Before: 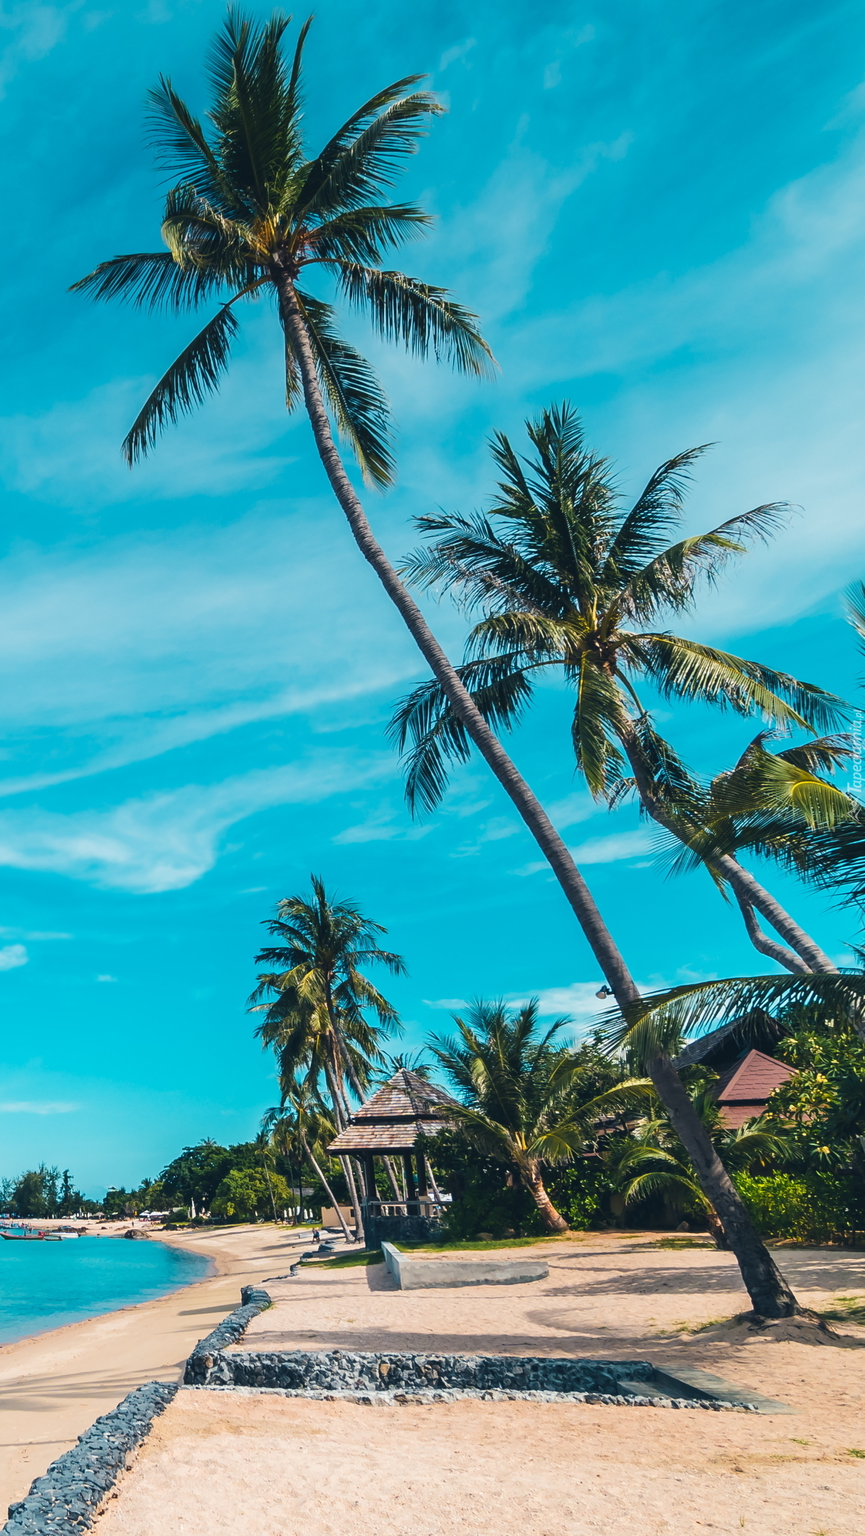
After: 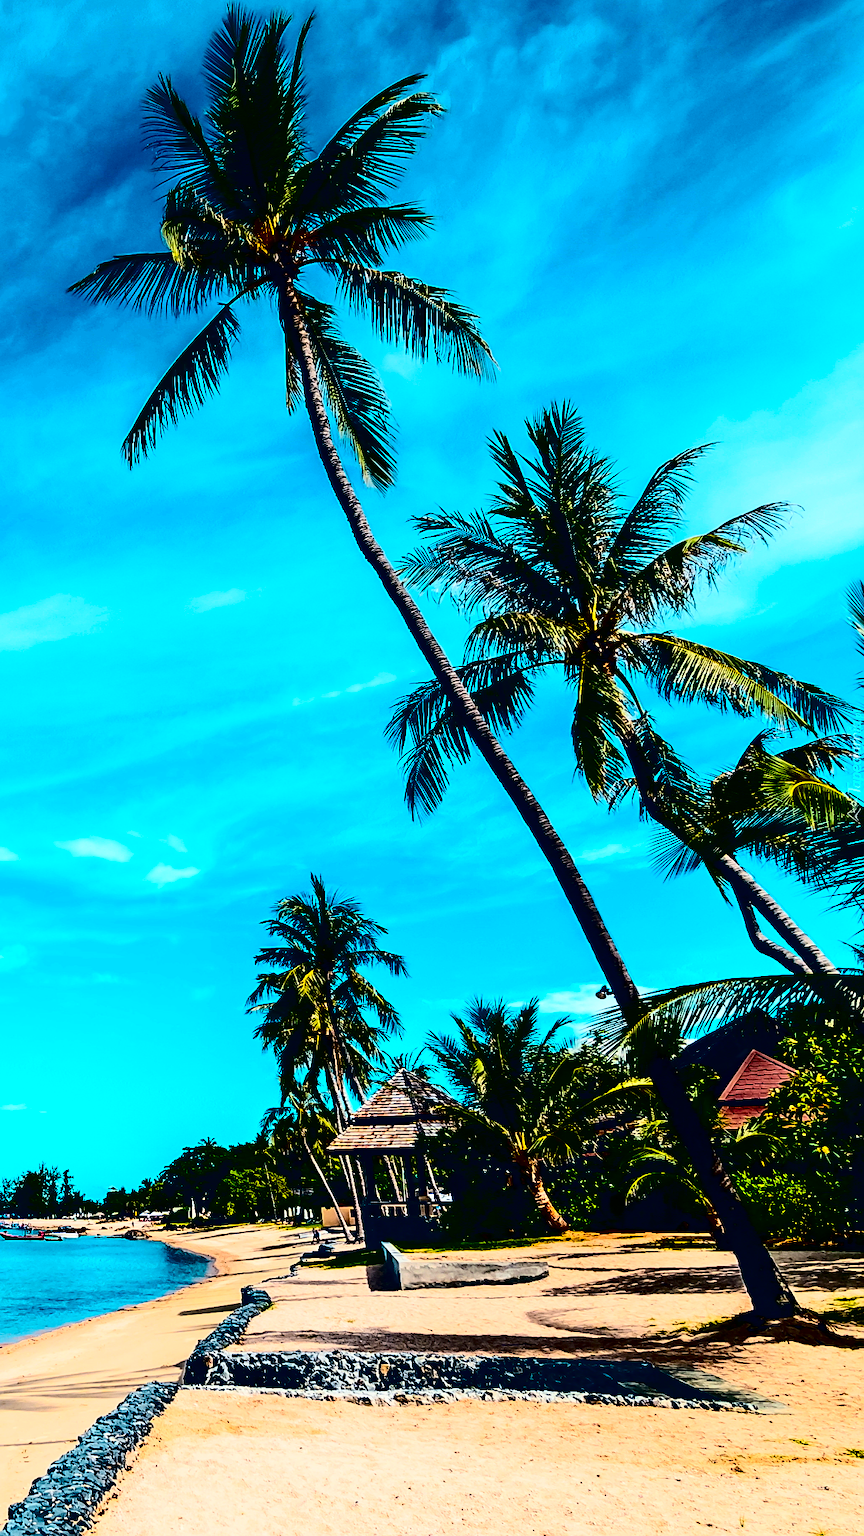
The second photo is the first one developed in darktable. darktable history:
sharpen: on, module defaults
contrast brightness saturation: contrast 0.77, brightness -1, saturation 1
white balance: emerald 1
